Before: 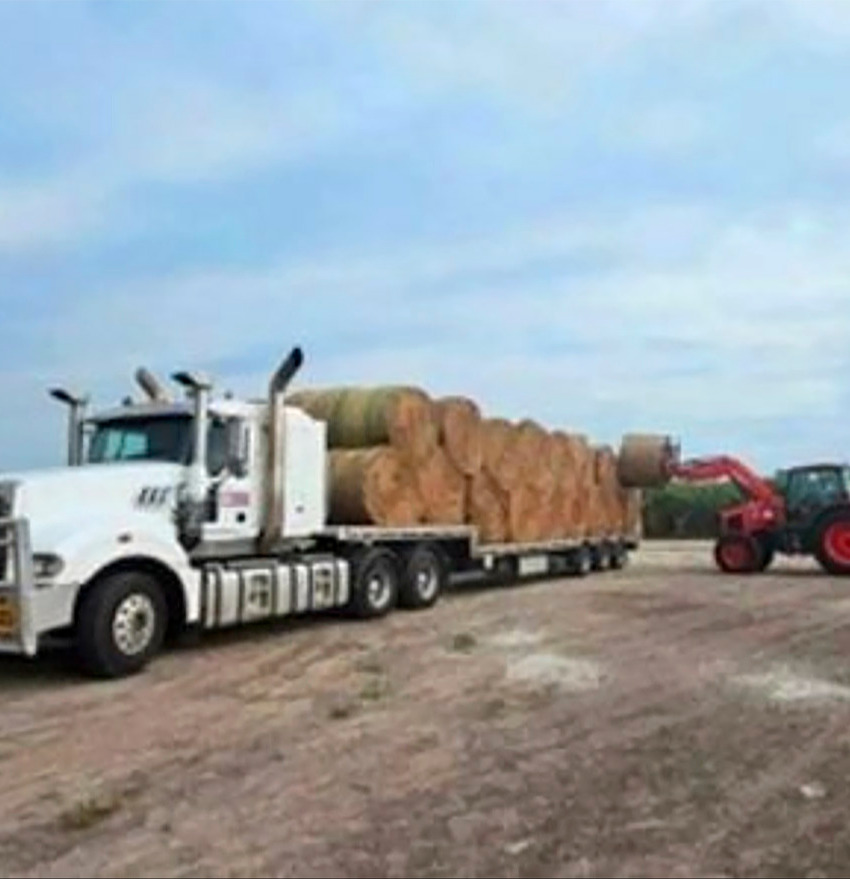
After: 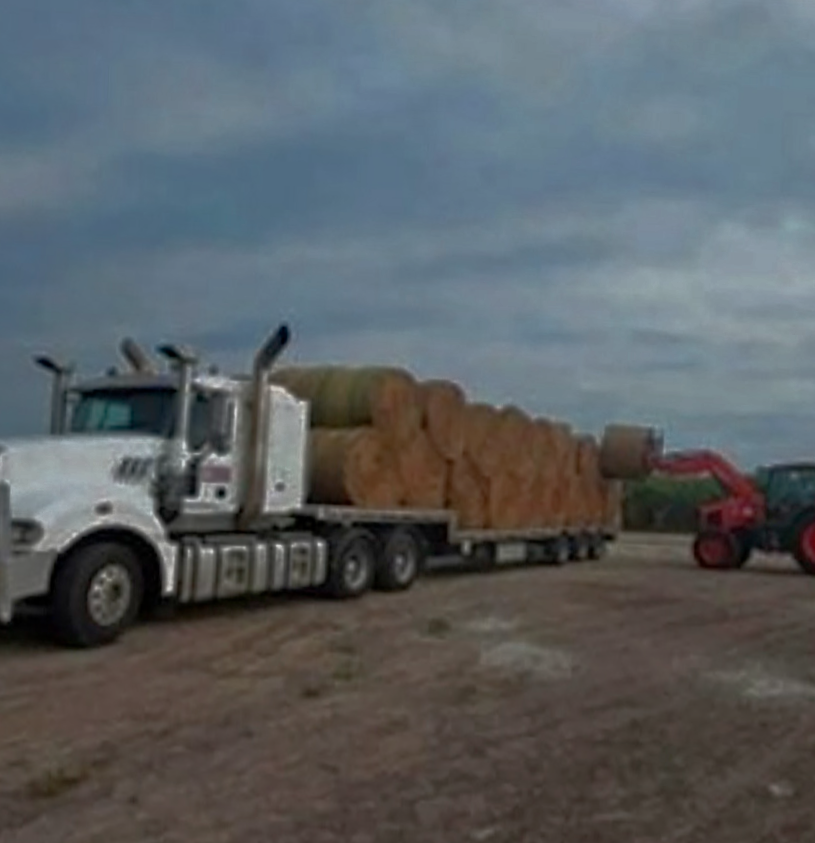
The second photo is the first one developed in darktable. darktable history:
crop and rotate: angle -2.38°
tone equalizer: -8 EV 0.25 EV, -7 EV 0.417 EV, -6 EV 0.417 EV, -5 EV 0.25 EV, -3 EV -0.25 EV, -2 EV -0.417 EV, -1 EV -0.417 EV, +0 EV -0.25 EV, edges refinement/feathering 500, mask exposure compensation -1.57 EV, preserve details guided filter
base curve: curves: ch0 [(0, 0) (0.564, 0.291) (0.802, 0.731) (1, 1)]
